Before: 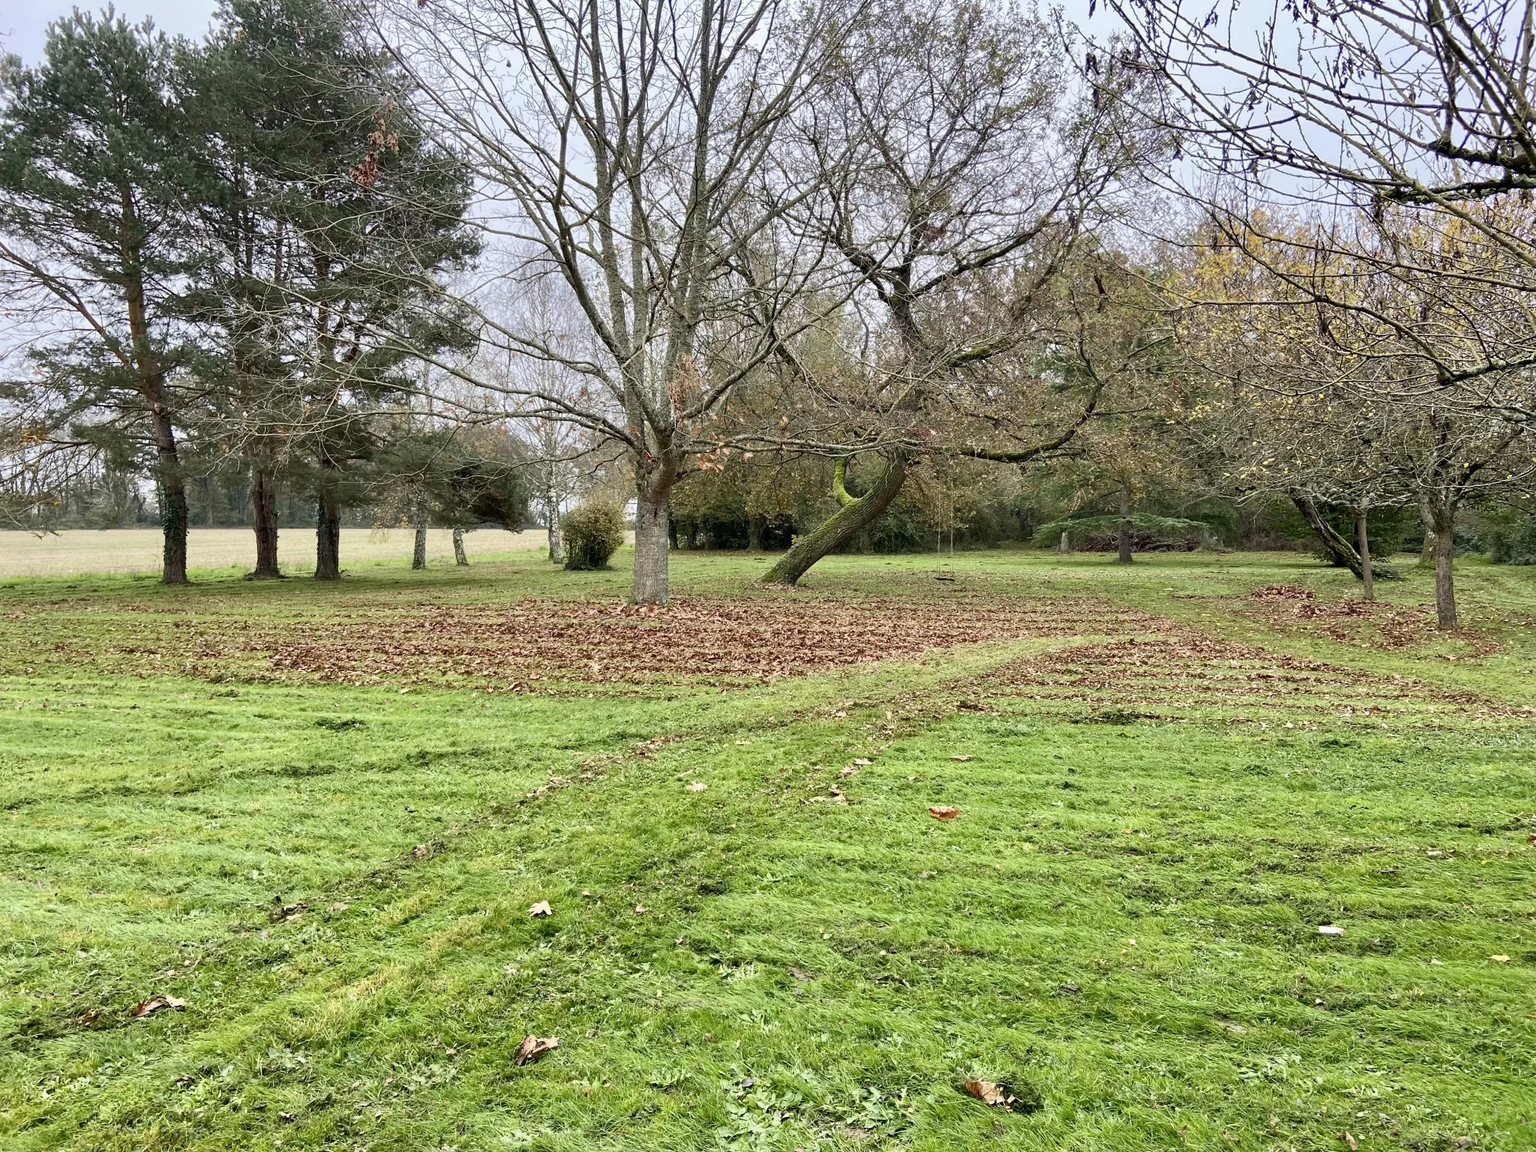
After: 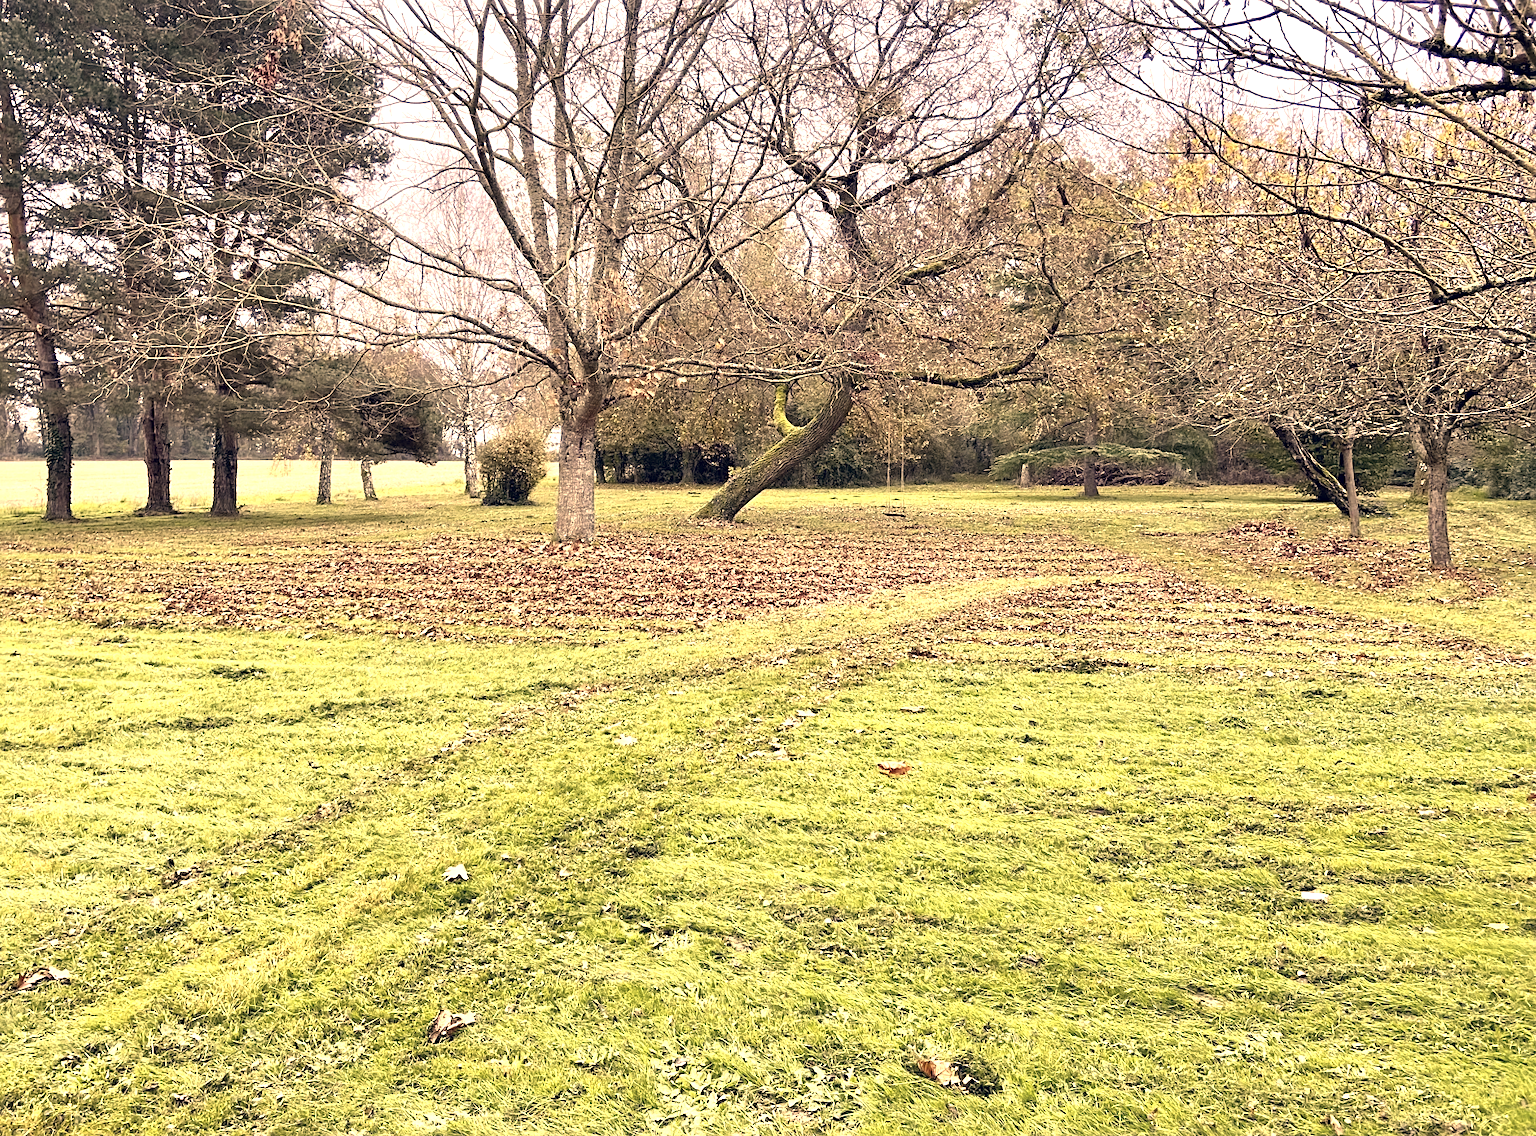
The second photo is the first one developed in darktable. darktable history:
color correction: highlights a* 20.33, highlights b* 27.82, shadows a* 3.44, shadows b* -17.92, saturation 0.752
sharpen: radius 2.496, amount 0.337
crop and rotate: left 7.887%, top 9.17%
exposure: black level correction 0, exposure 0.878 EV, compensate highlight preservation false
